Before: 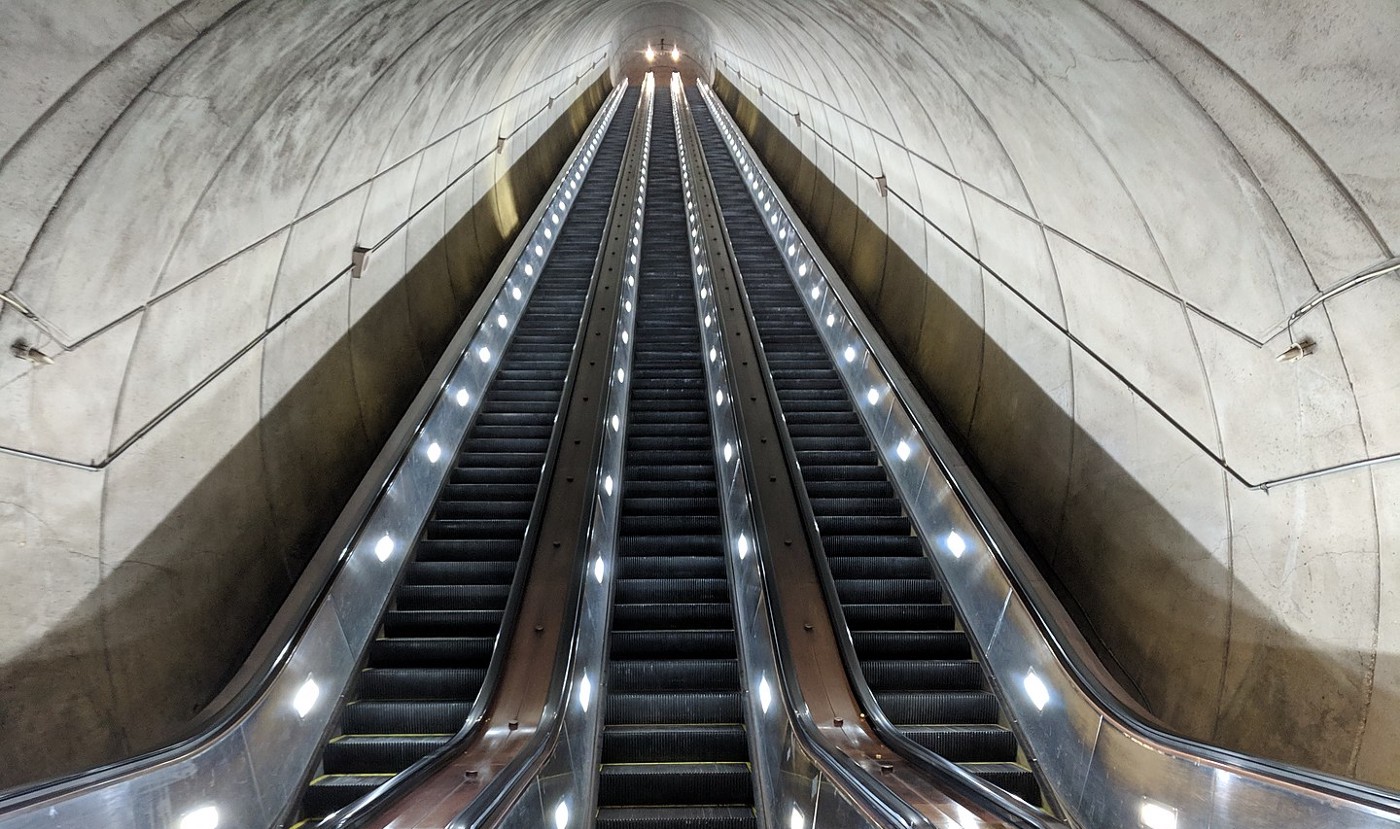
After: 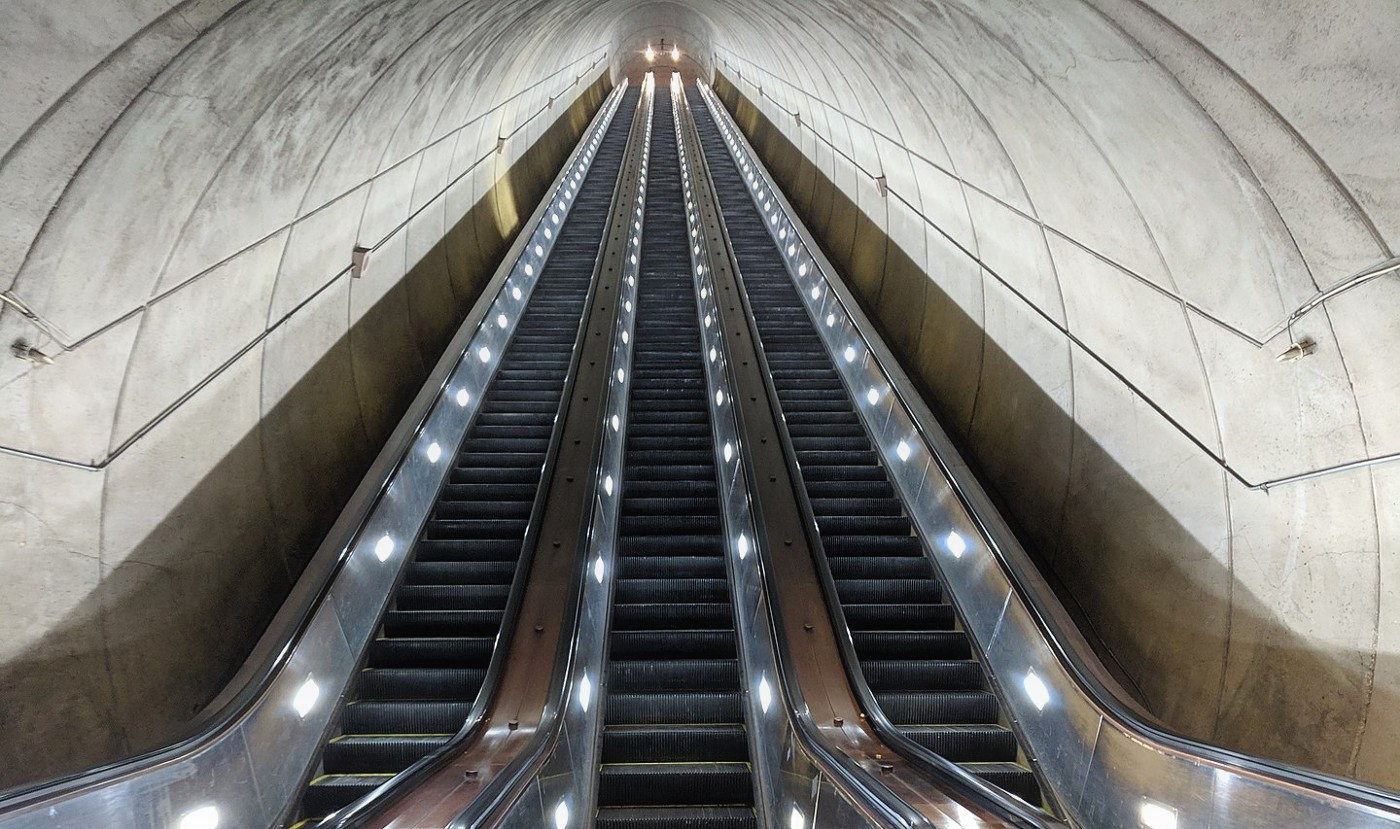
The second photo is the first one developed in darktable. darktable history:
exposure: exposure 0.081 EV, compensate highlight preservation false
contrast equalizer: y [[0.5, 0.488, 0.462, 0.461, 0.491, 0.5], [0.5 ×6], [0.5 ×6], [0 ×6], [0 ×6]]
